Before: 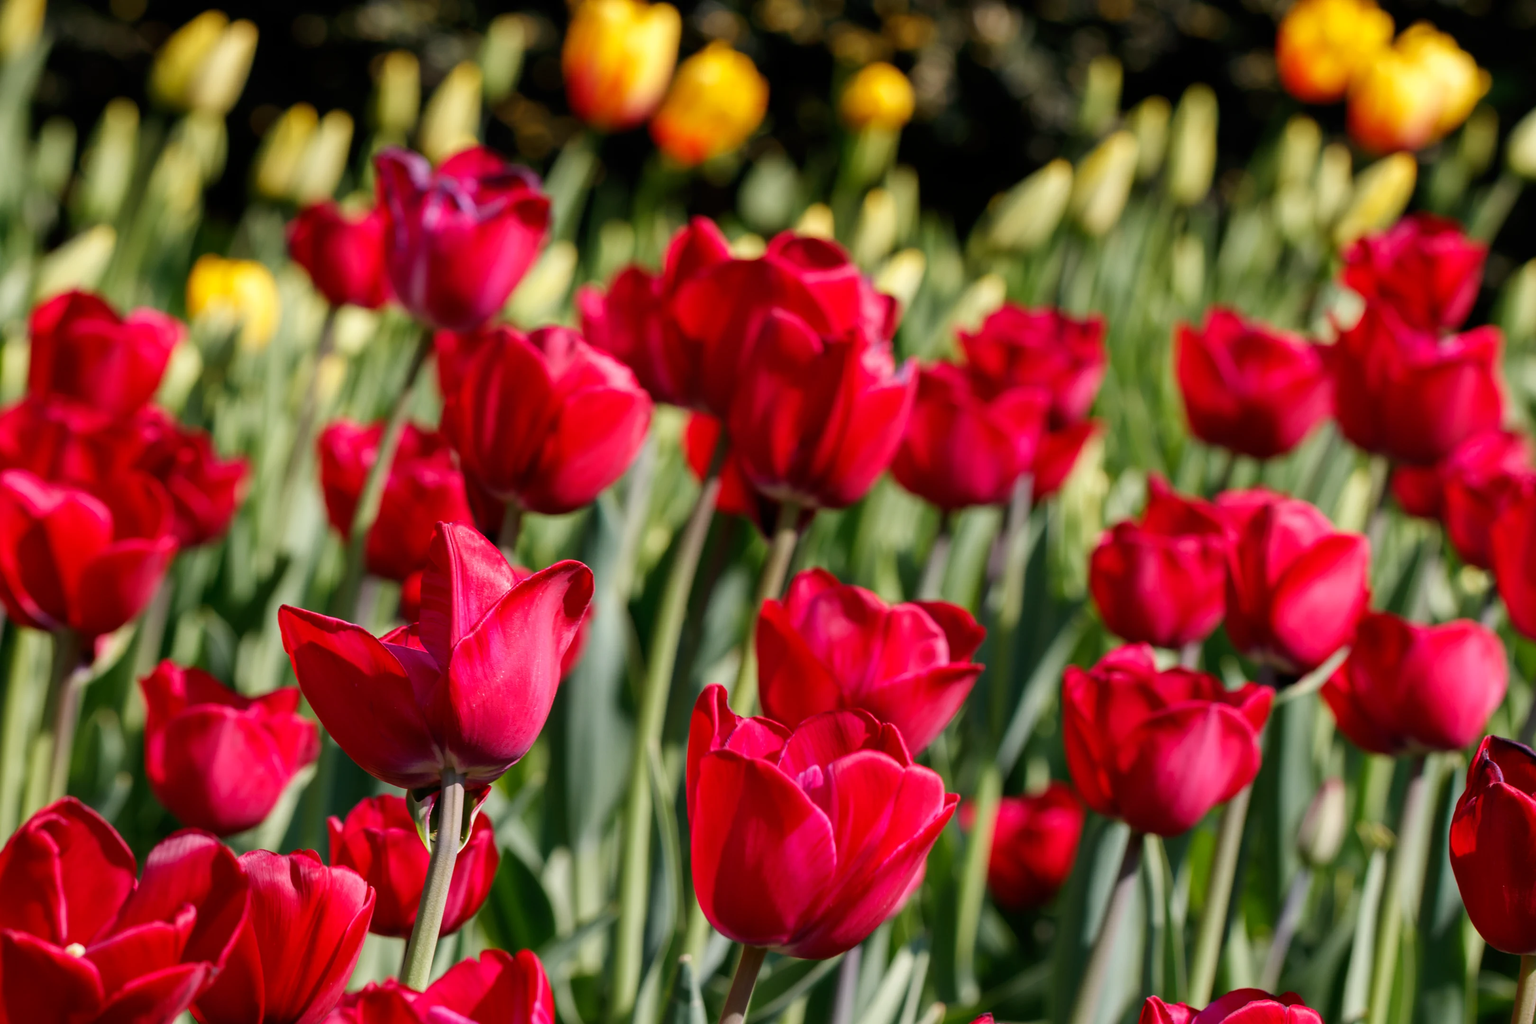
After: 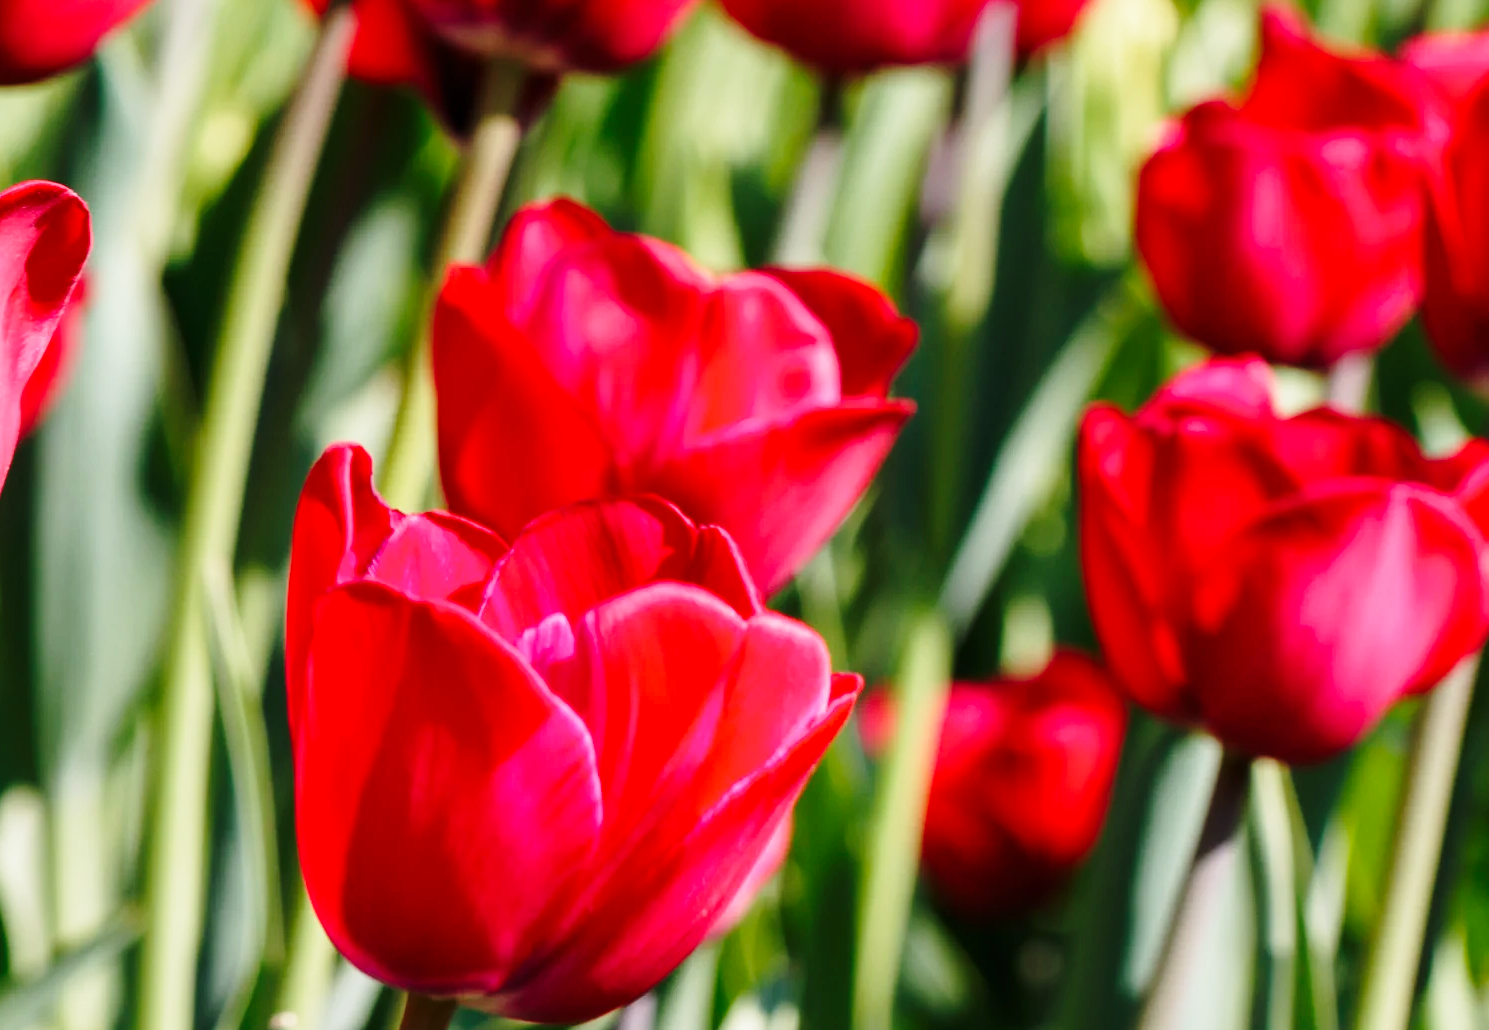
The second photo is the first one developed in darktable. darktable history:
crop: left 35.882%, top 46.32%, right 18.145%, bottom 5.986%
base curve: curves: ch0 [(0, 0) (0.028, 0.03) (0.121, 0.232) (0.46, 0.748) (0.859, 0.968) (1, 1)], preserve colors none
